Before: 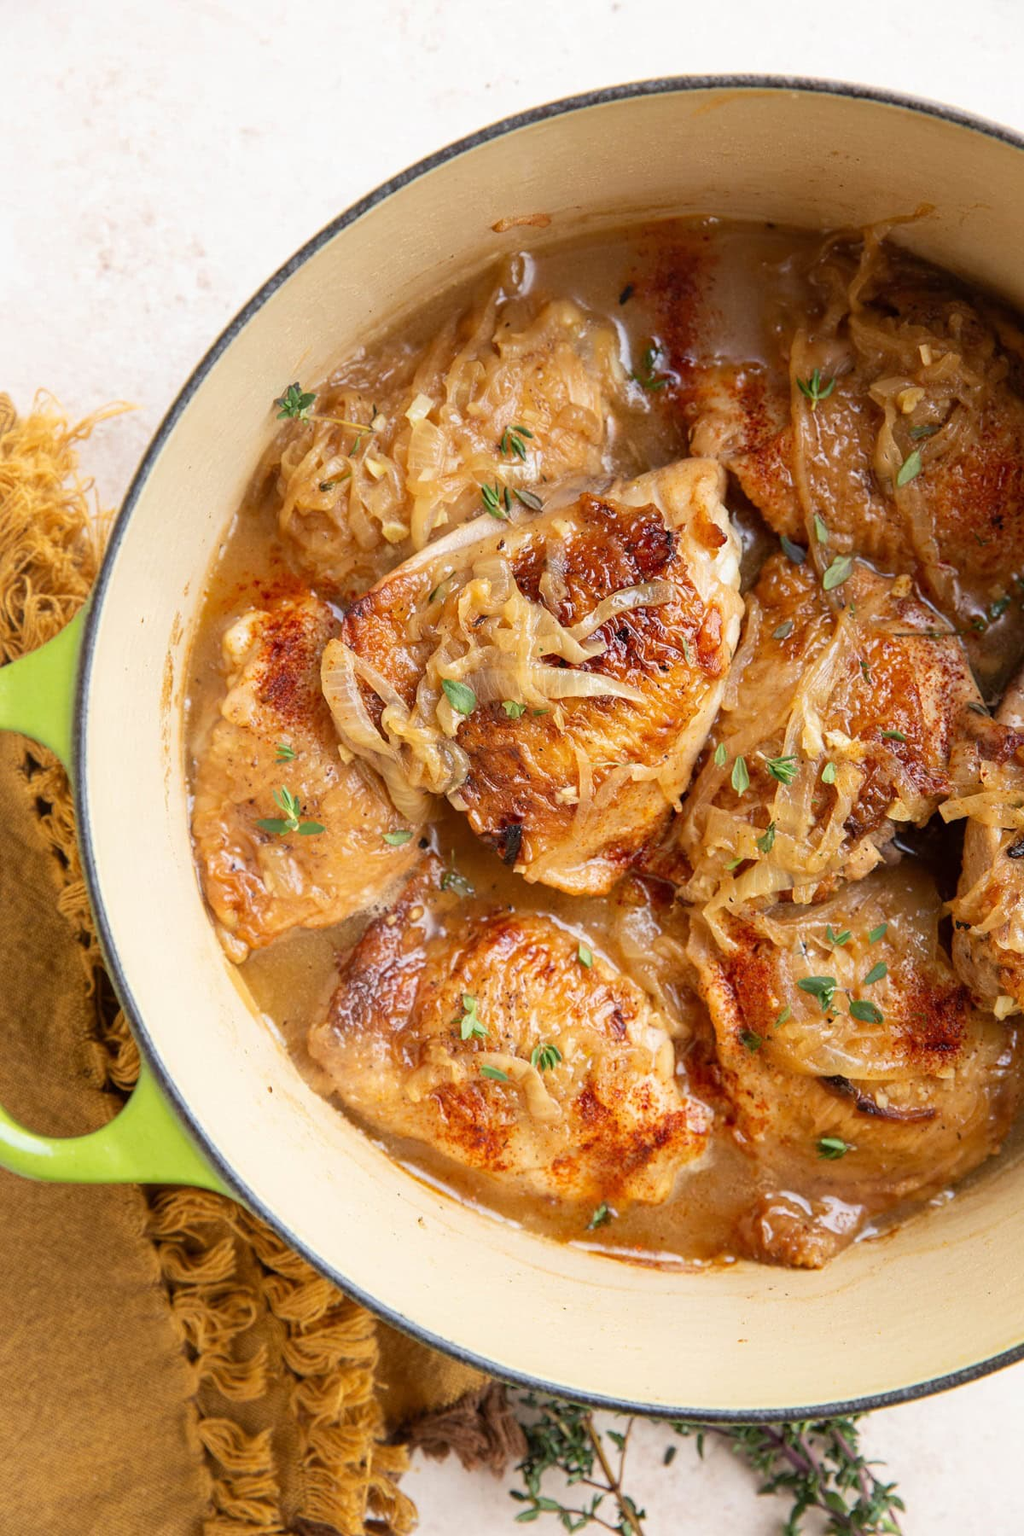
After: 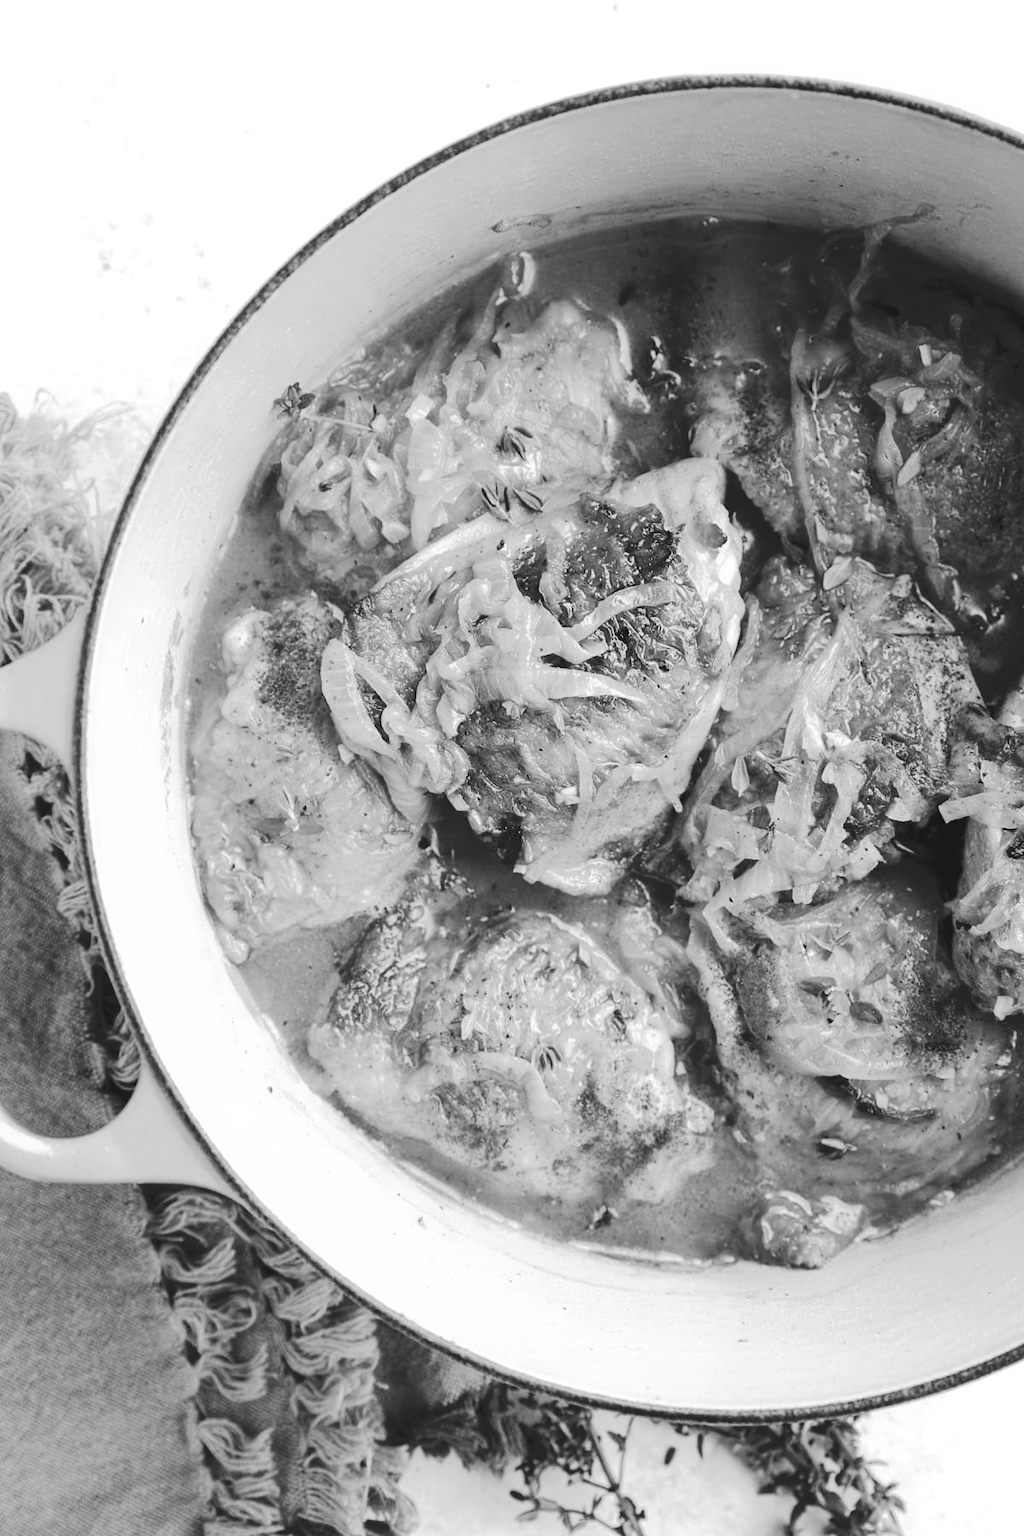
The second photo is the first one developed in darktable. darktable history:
tone curve: curves: ch0 [(0, 0) (0.003, 0.145) (0.011, 0.148) (0.025, 0.15) (0.044, 0.159) (0.069, 0.16) (0.1, 0.164) (0.136, 0.182) (0.177, 0.213) (0.224, 0.247) (0.277, 0.298) (0.335, 0.37) (0.399, 0.456) (0.468, 0.552) (0.543, 0.641) (0.623, 0.713) (0.709, 0.768) (0.801, 0.825) (0.898, 0.868) (1, 1)], preserve colors none
sharpen: radius 2.883, amount 0.868, threshold 47.523
monochrome: on, module defaults
filmic rgb: black relative exposure -8.2 EV, white relative exposure 2.2 EV, threshold 3 EV, hardness 7.11, latitude 75%, contrast 1.325, highlights saturation mix -2%, shadows ↔ highlights balance 30%, preserve chrominance no, color science v5 (2021), contrast in shadows safe, contrast in highlights safe, enable highlight reconstruction true
